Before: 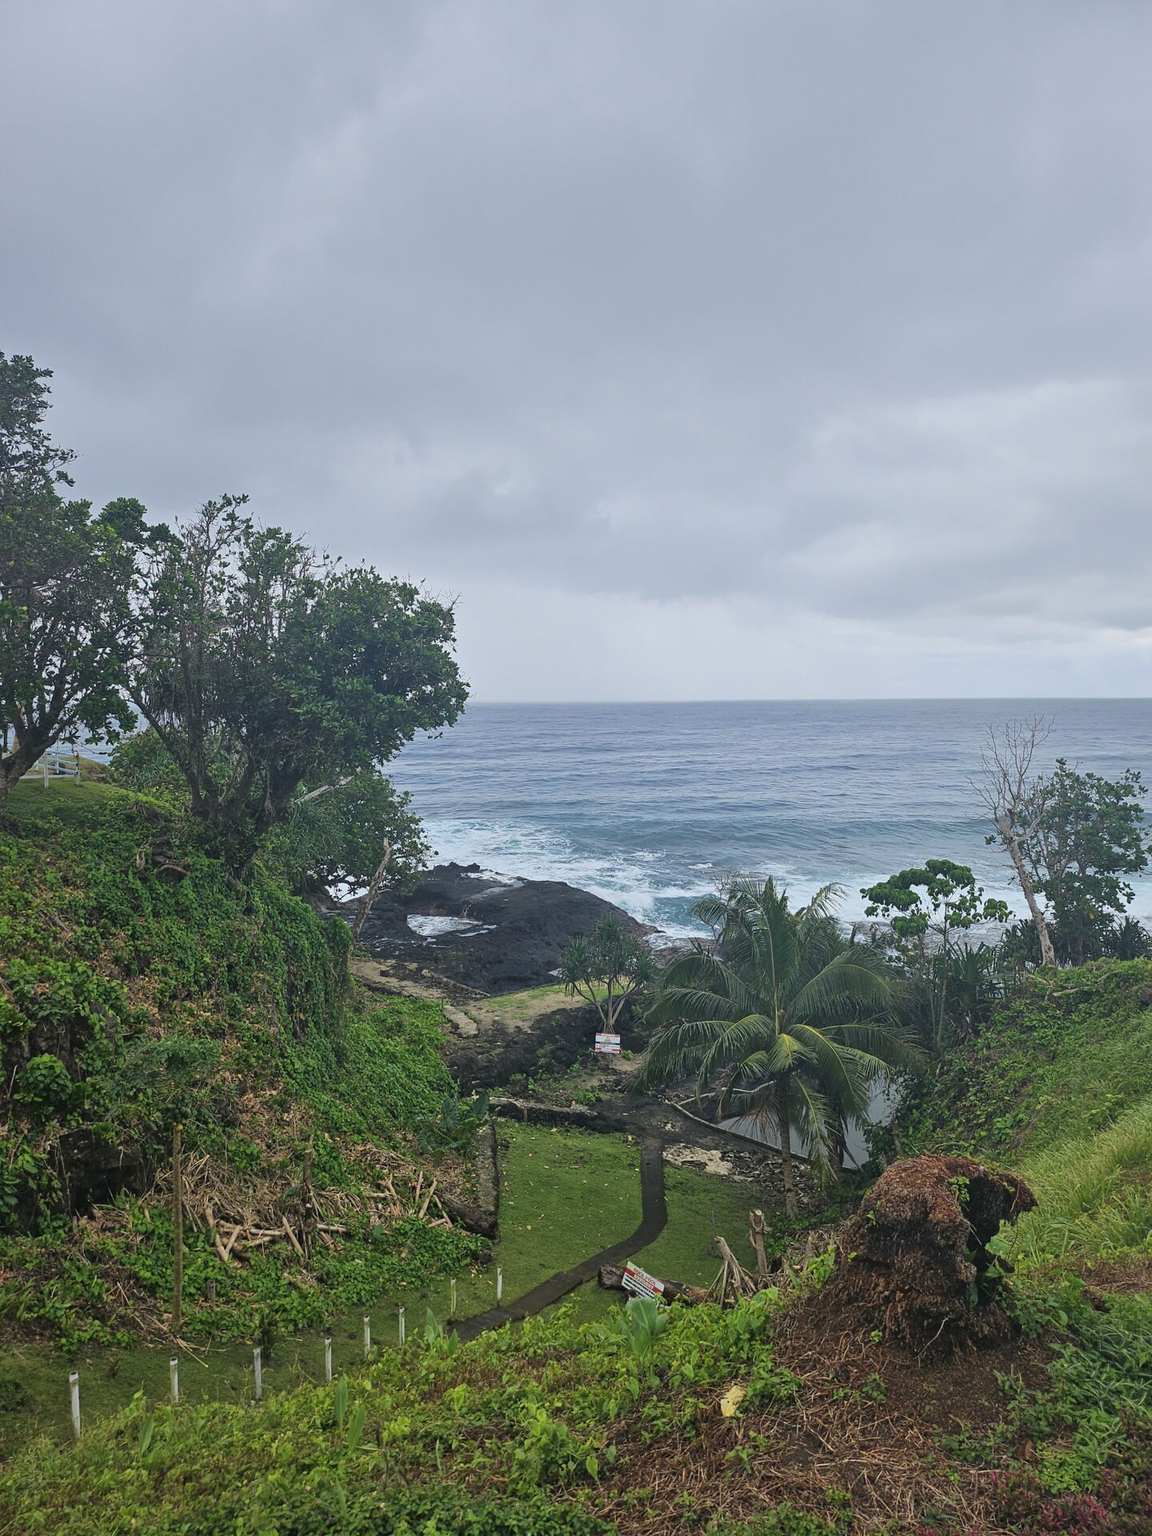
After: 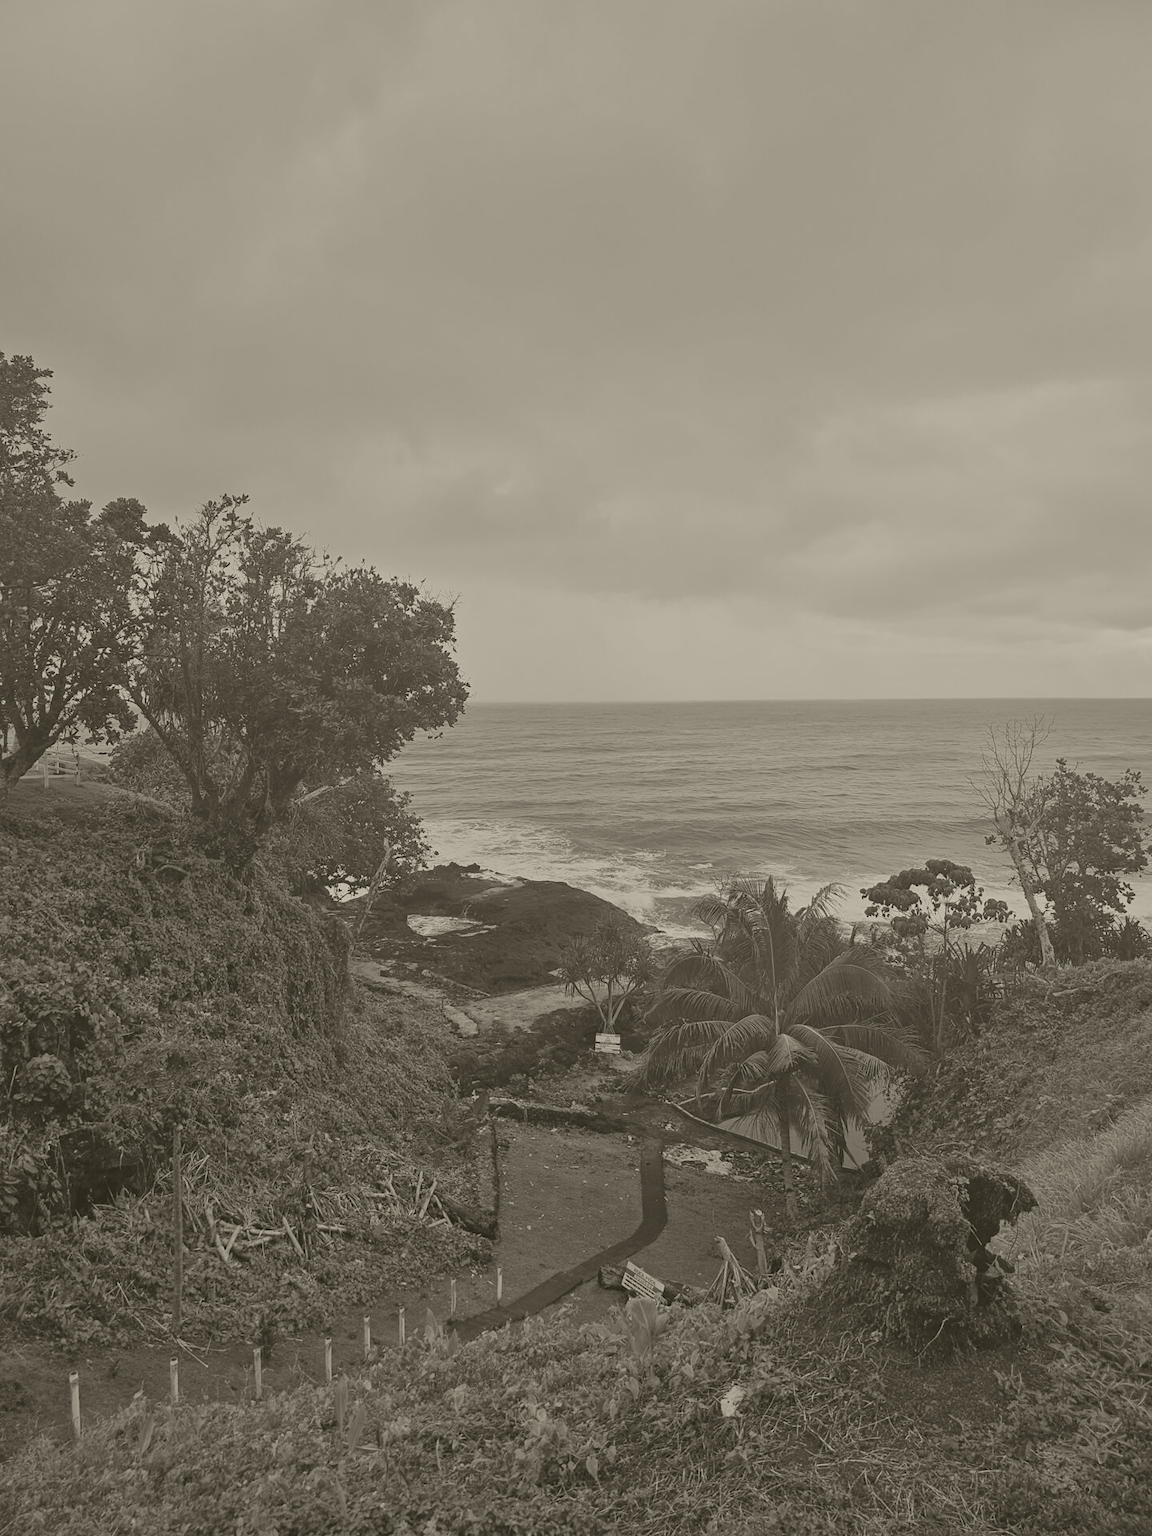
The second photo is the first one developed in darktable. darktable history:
exposure: exposure 0.722 EV, compensate highlight preservation false
colorize: hue 41.44°, saturation 22%, source mix 60%, lightness 10.61%
color balance rgb: shadows lift › chroma 11.71%, shadows lift › hue 133.46°, power › chroma 2.15%, power › hue 166.83°, highlights gain › chroma 4%, highlights gain › hue 200.2°, perceptual saturation grading › global saturation 18.05%
